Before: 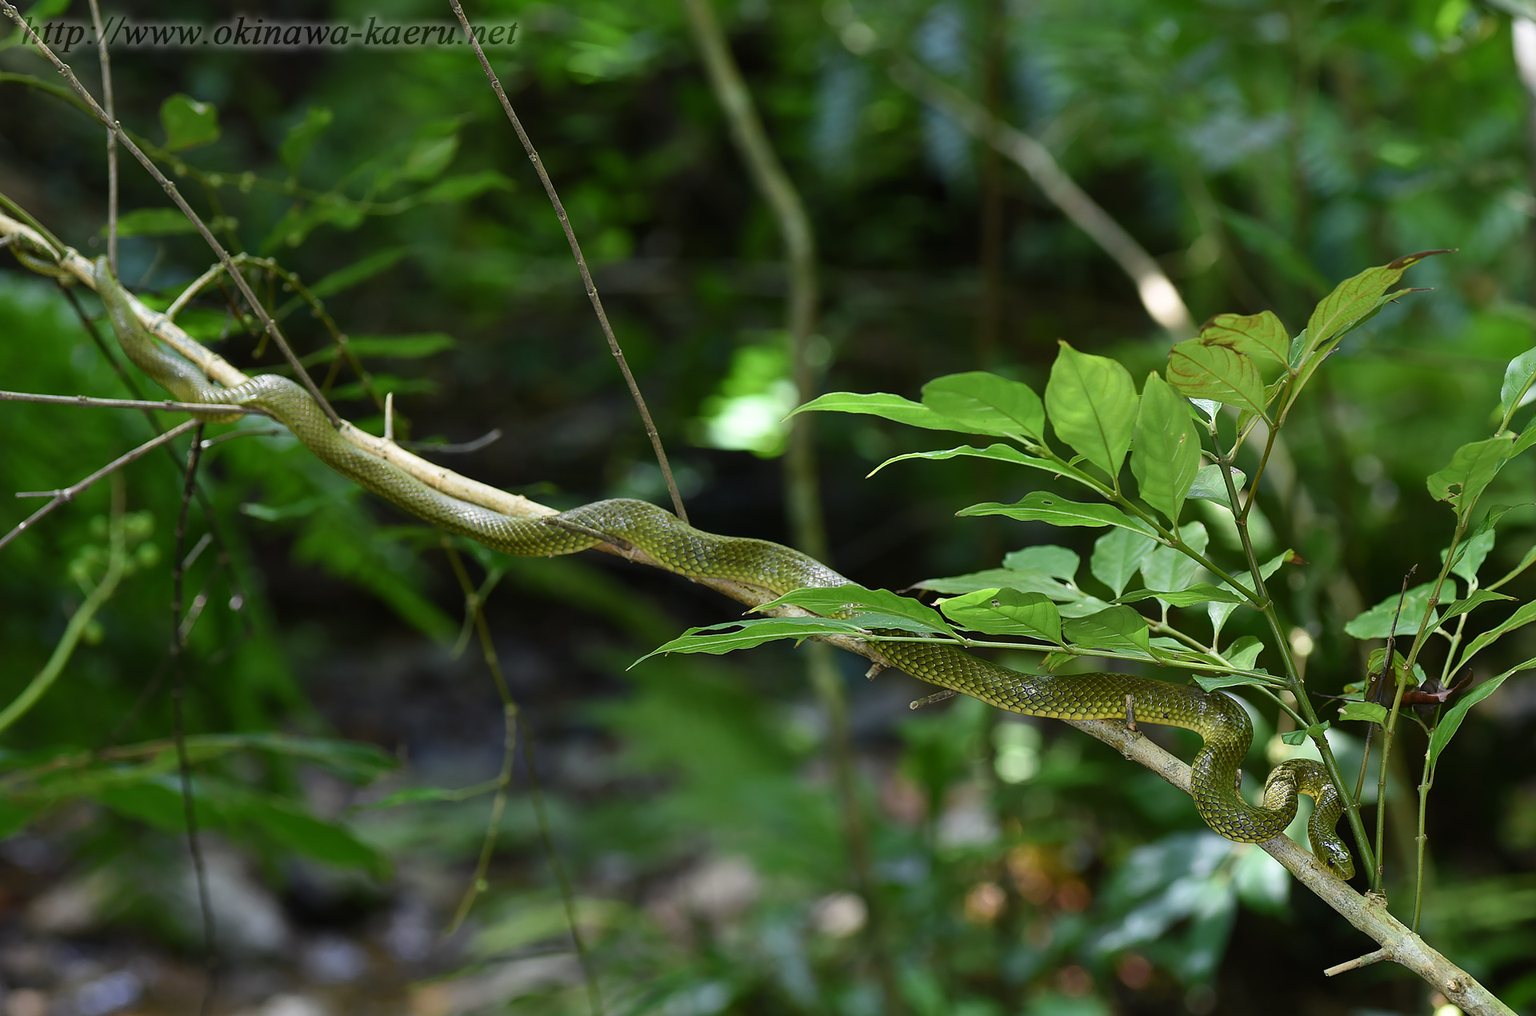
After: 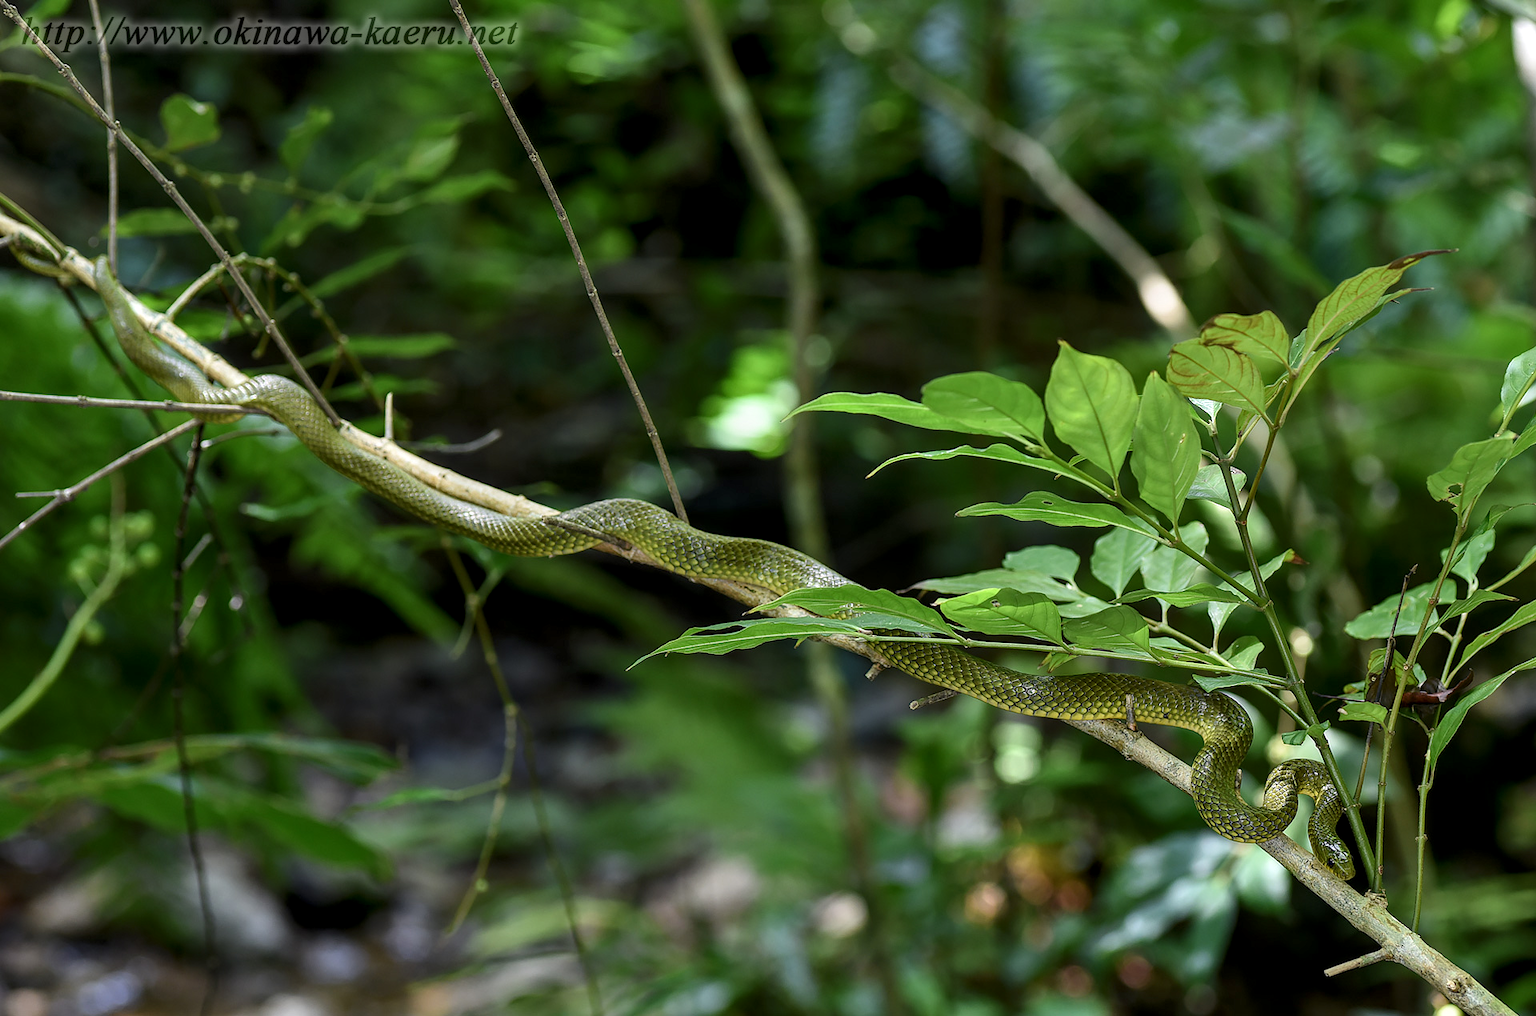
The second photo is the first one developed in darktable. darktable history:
local contrast: highlights 40%, shadows 60%, detail 136%, midtone range 0.514
tone equalizer: on, module defaults
